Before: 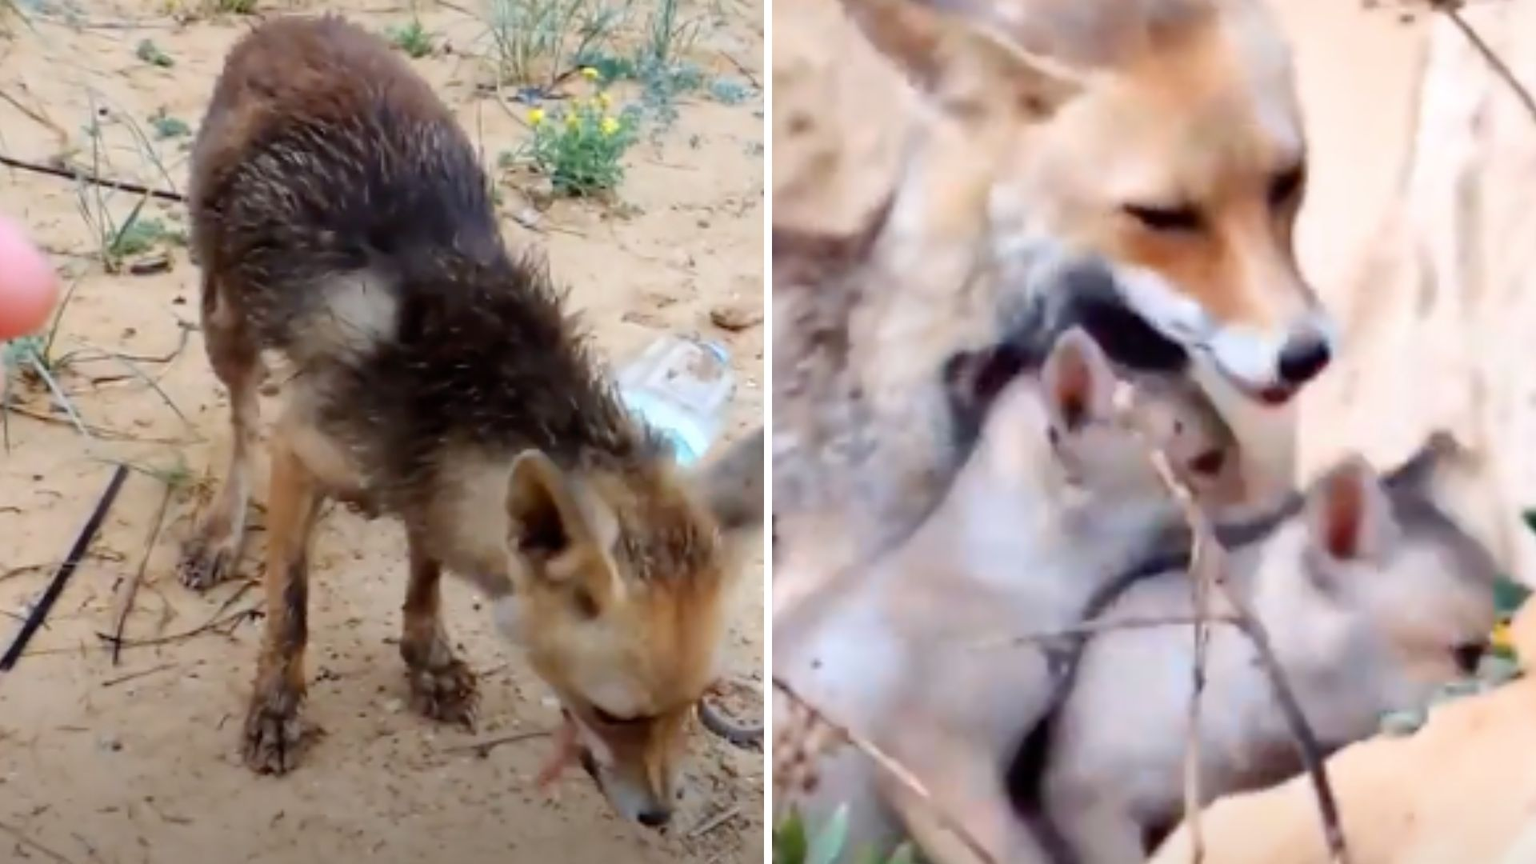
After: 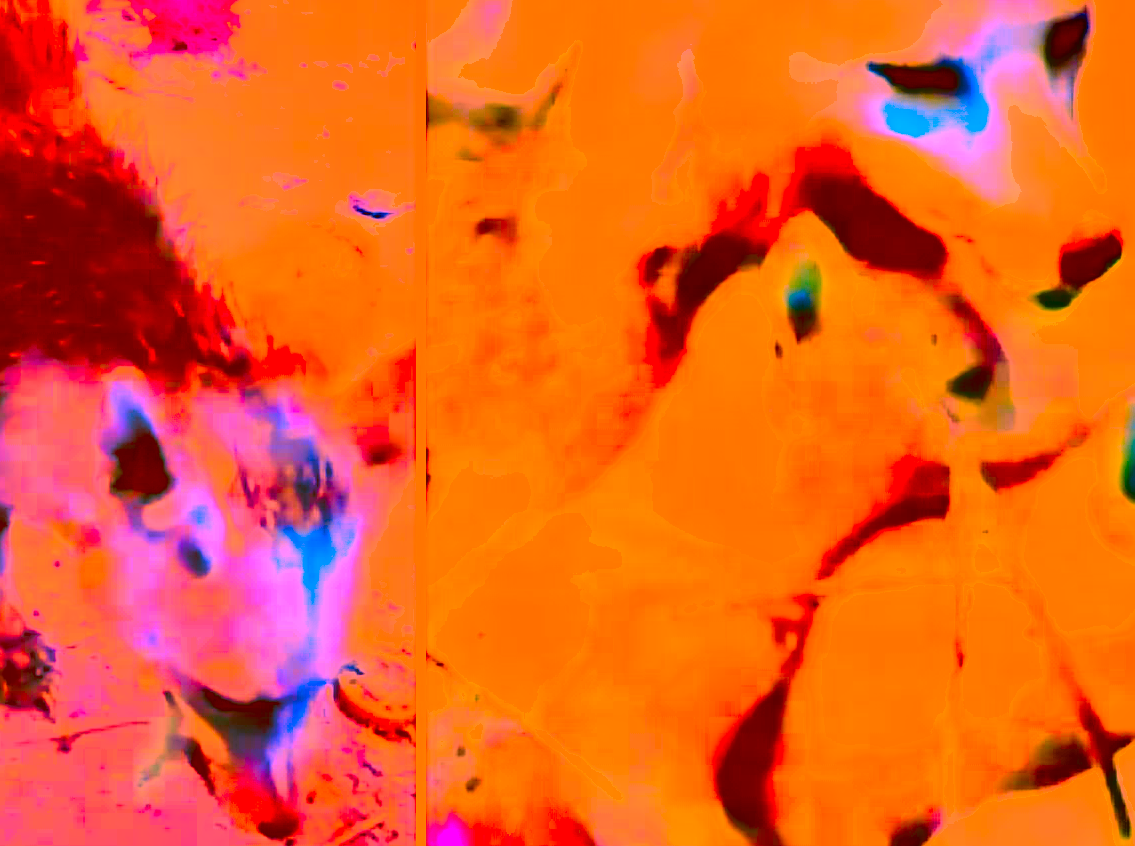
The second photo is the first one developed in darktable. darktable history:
contrast brightness saturation: saturation -0.052
base curve: curves: ch0 [(0, 0) (0.028, 0.03) (0.121, 0.232) (0.46, 0.748) (0.859, 0.968) (1, 1)], preserve colors none
color correction: highlights a* -39.1, highlights b* -39.31, shadows a* -39.75, shadows b* -39.41, saturation -2.96
shadows and highlights: shadows 43.42, white point adjustment -1.42, soften with gaussian
sharpen: on, module defaults
color balance rgb: highlights gain › luminance 14.8%, perceptual saturation grading › global saturation 25.788%, perceptual brilliance grading › global brilliance 2.775%, perceptual brilliance grading › highlights -3.054%, perceptual brilliance grading › shadows 3.254%, global vibrance 14.489%
exposure: black level correction 0, exposure 1.097 EV, compensate highlight preservation false
crop and rotate: left 28.123%, top 18.118%, right 12.757%, bottom 3.515%
